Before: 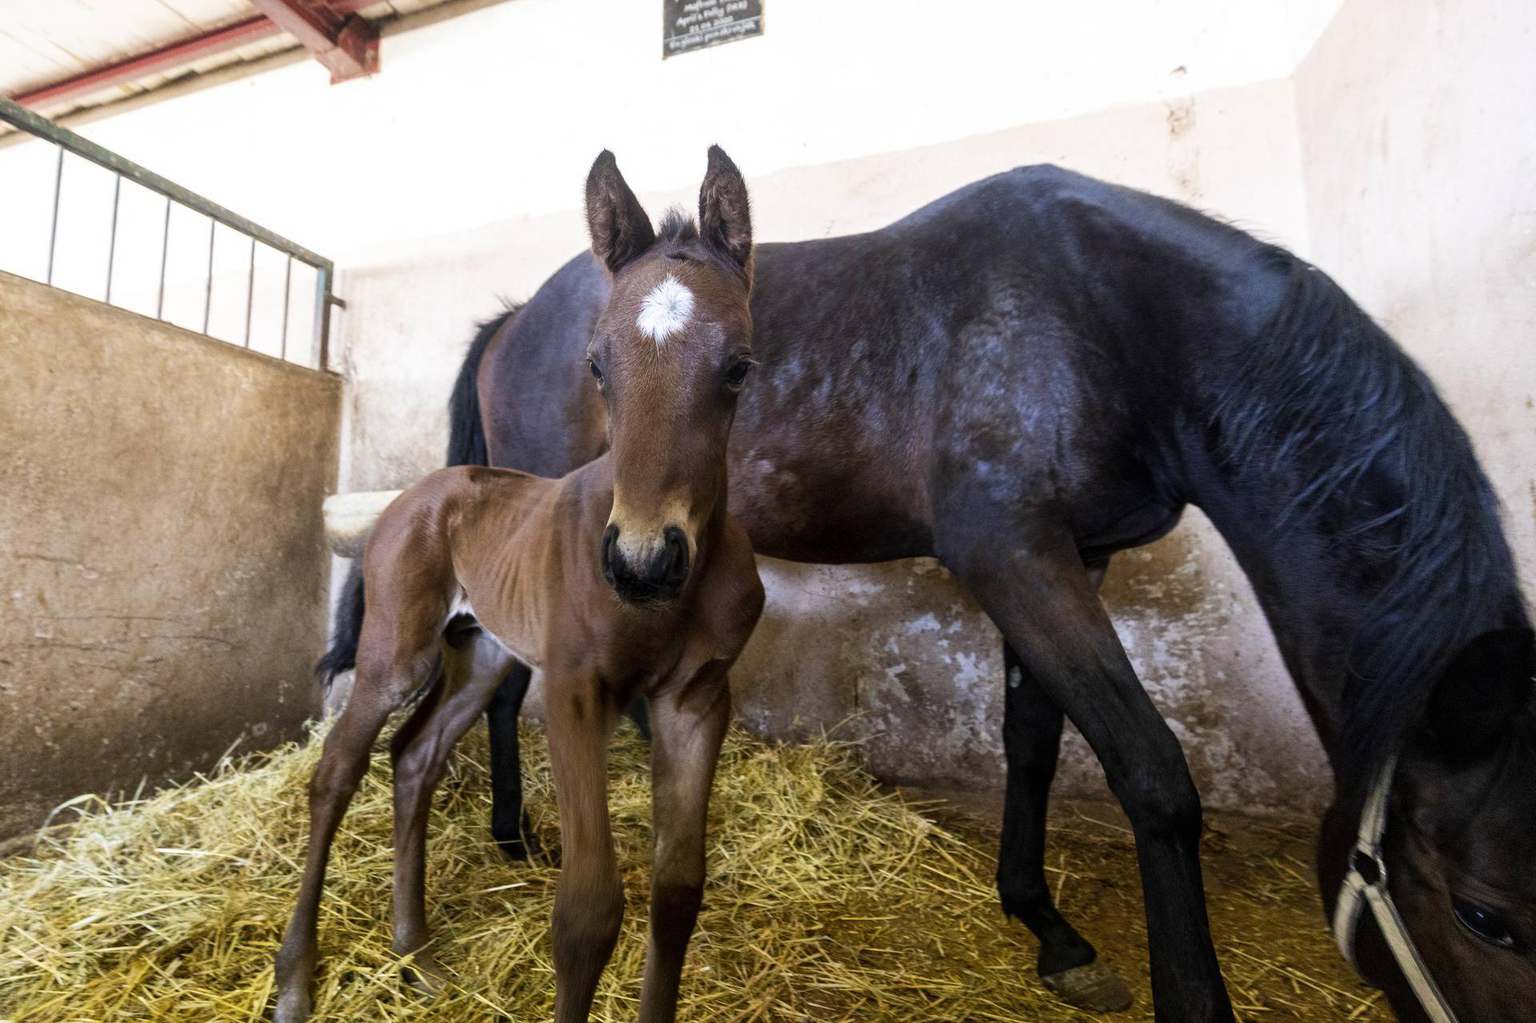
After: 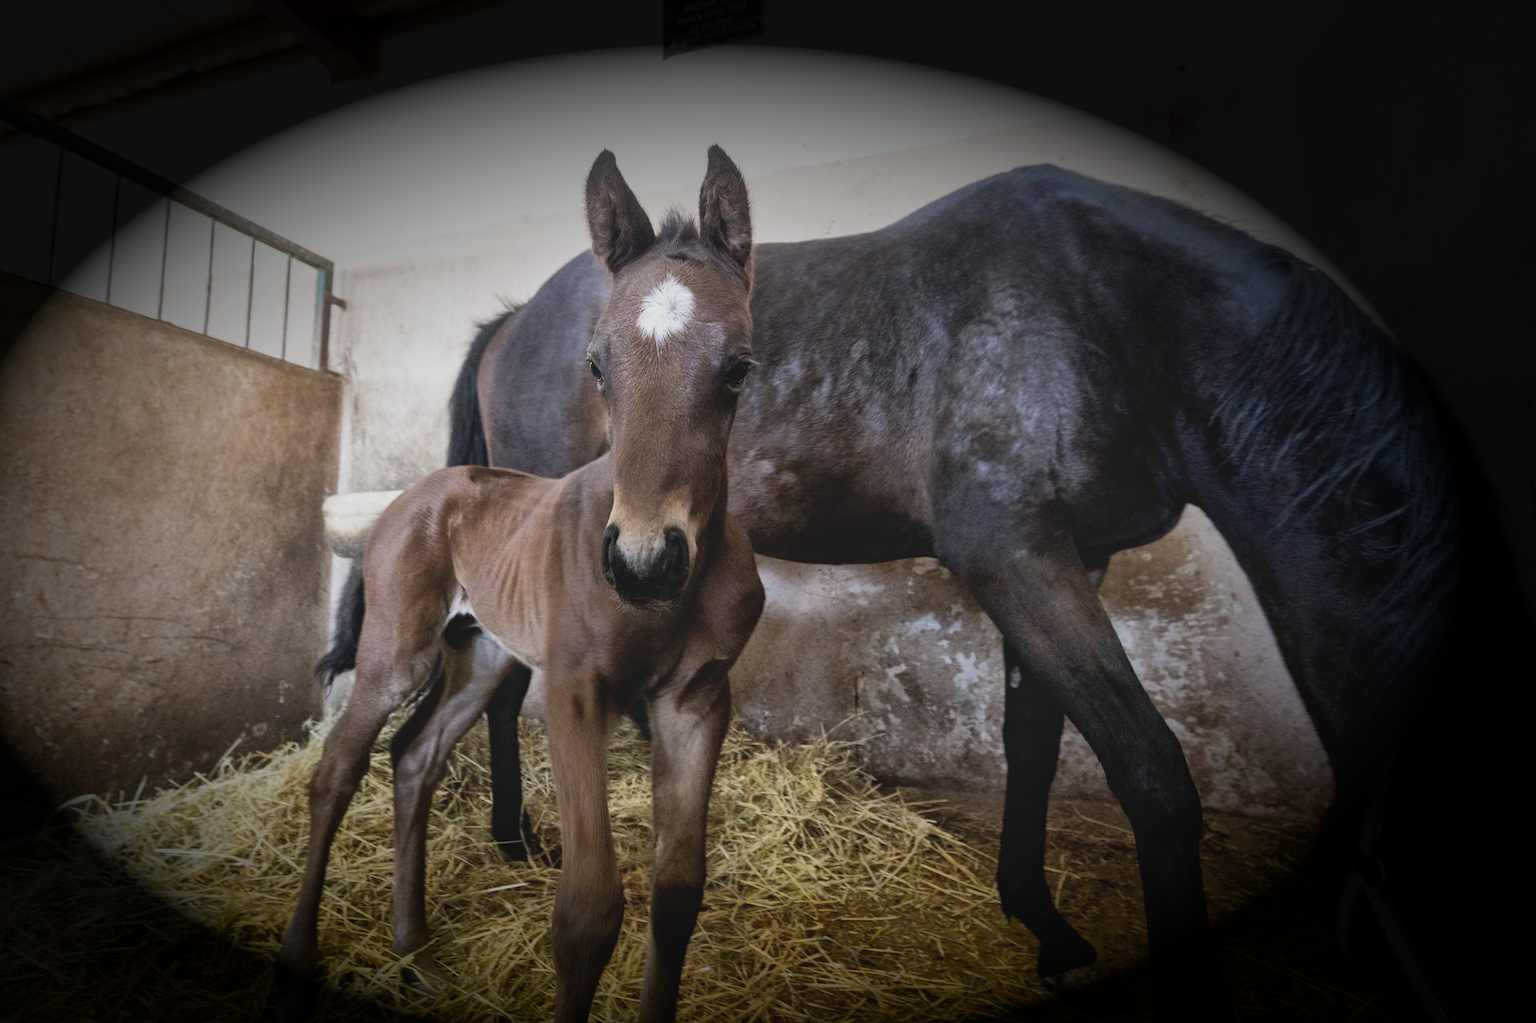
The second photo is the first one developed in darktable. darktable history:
local contrast: mode bilateral grid, contrast 20, coarseness 49, detail 143%, midtone range 0.2
vignetting: fall-off start 49.04%, brightness -0.994, saturation 0.489, center (-0.08, 0.073), automatic ratio true, width/height ratio 1.296
contrast brightness saturation: contrast -0.264, saturation -0.436
